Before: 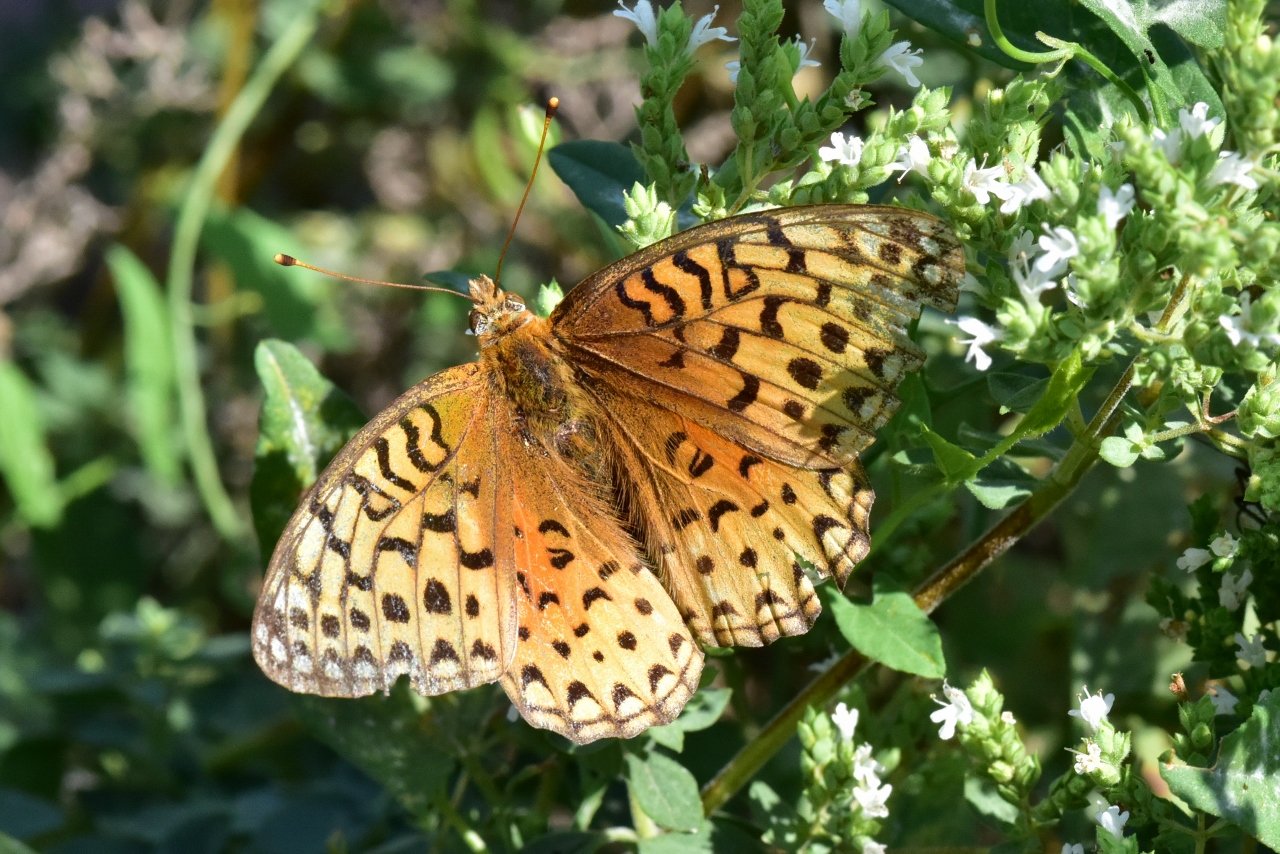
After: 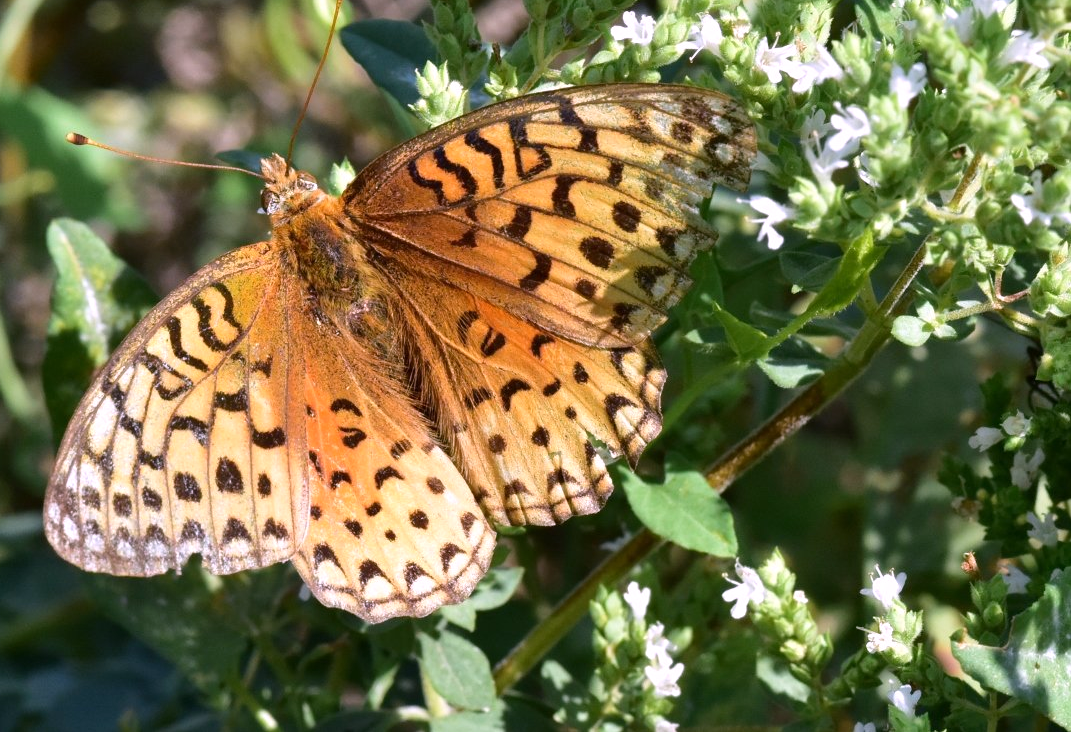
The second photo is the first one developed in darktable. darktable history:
crop: left 16.315%, top 14.246%
white balance: red 1.066, blue 1.119
